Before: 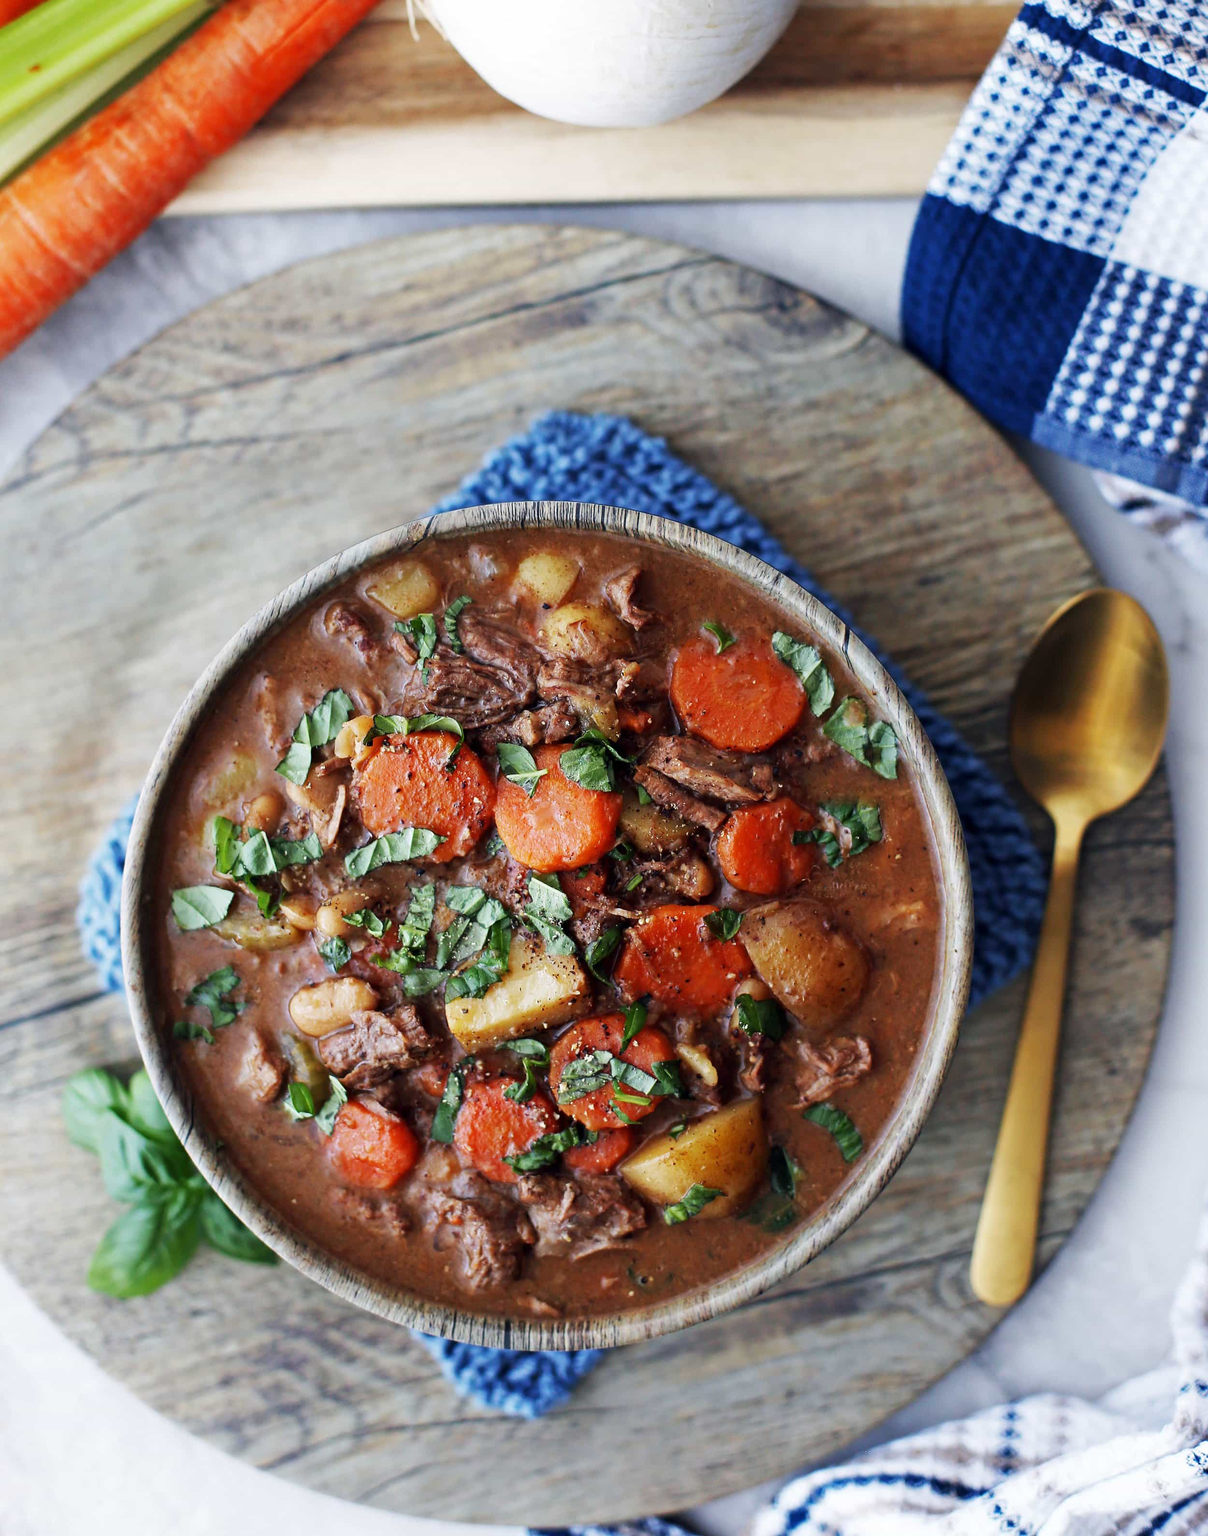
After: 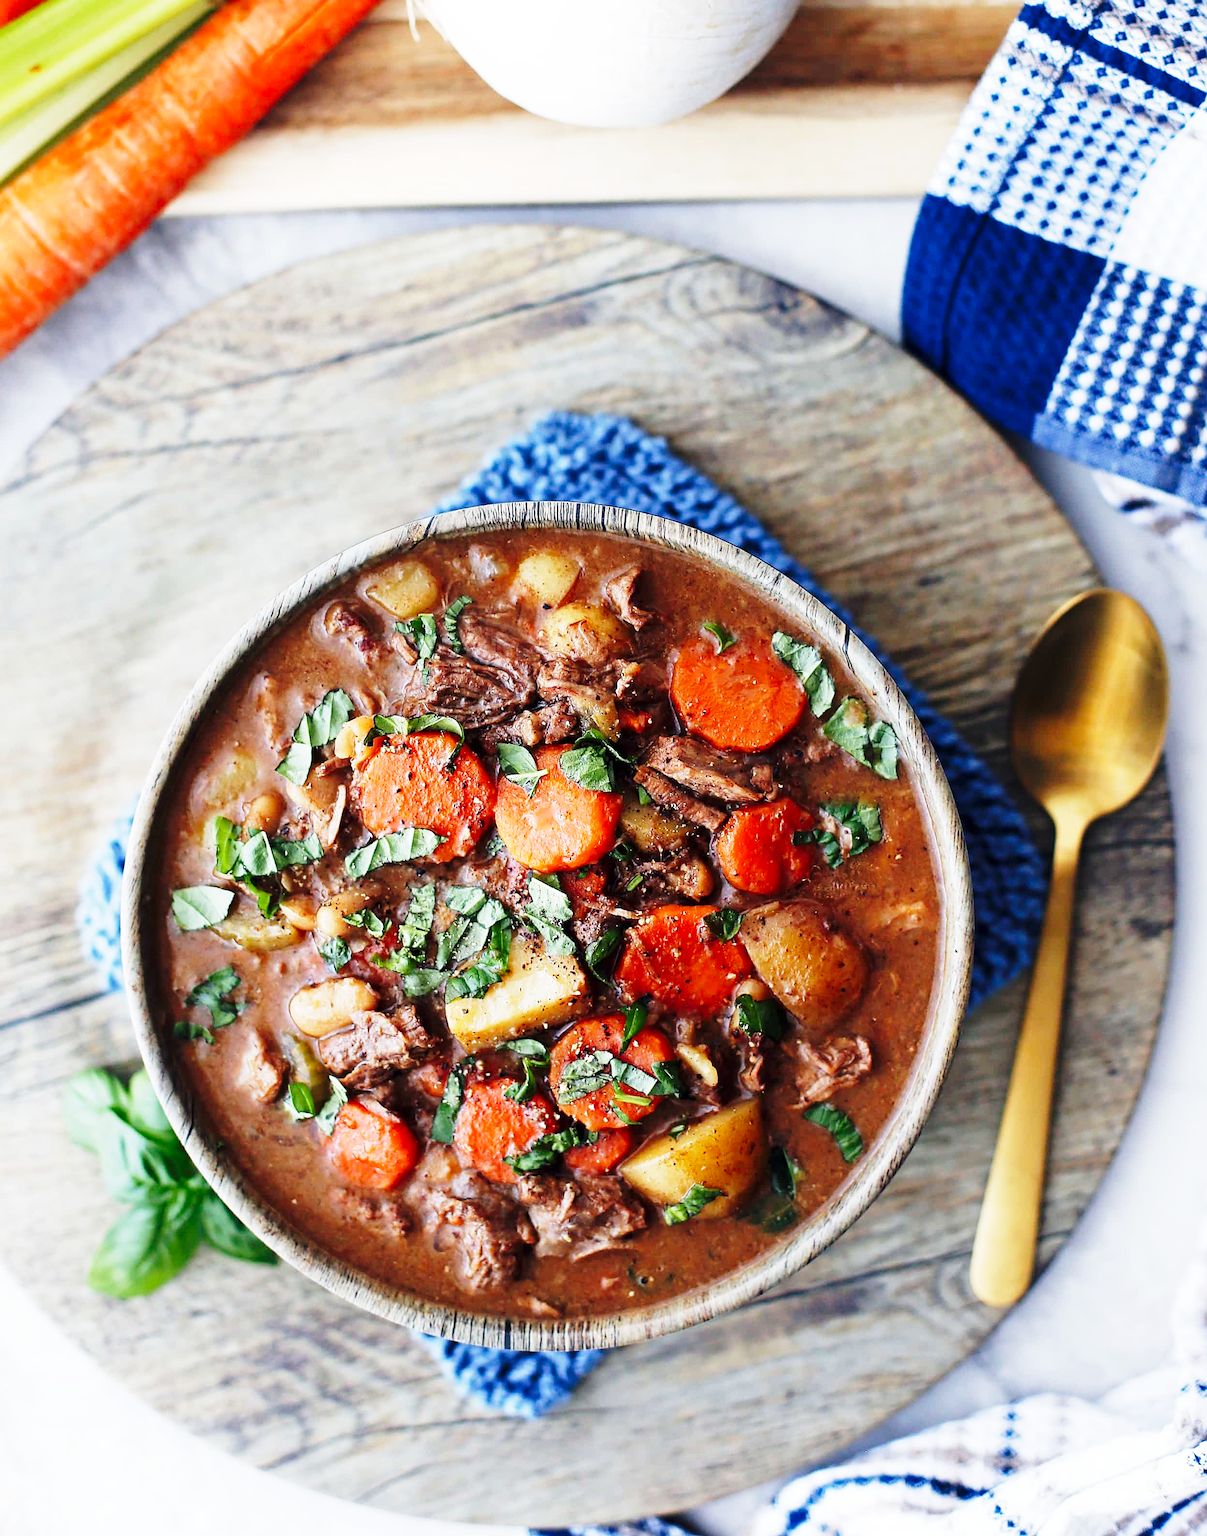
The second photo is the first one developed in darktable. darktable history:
base curve: curves: ch0 [(0, 0) (0.028, 0.03) (0.121, 0.232) (0.46, 0.748) (0.859, 0.968) (1, 1)], exposure shift 0.01, preserve colors none
sharpen: on, module defaults
